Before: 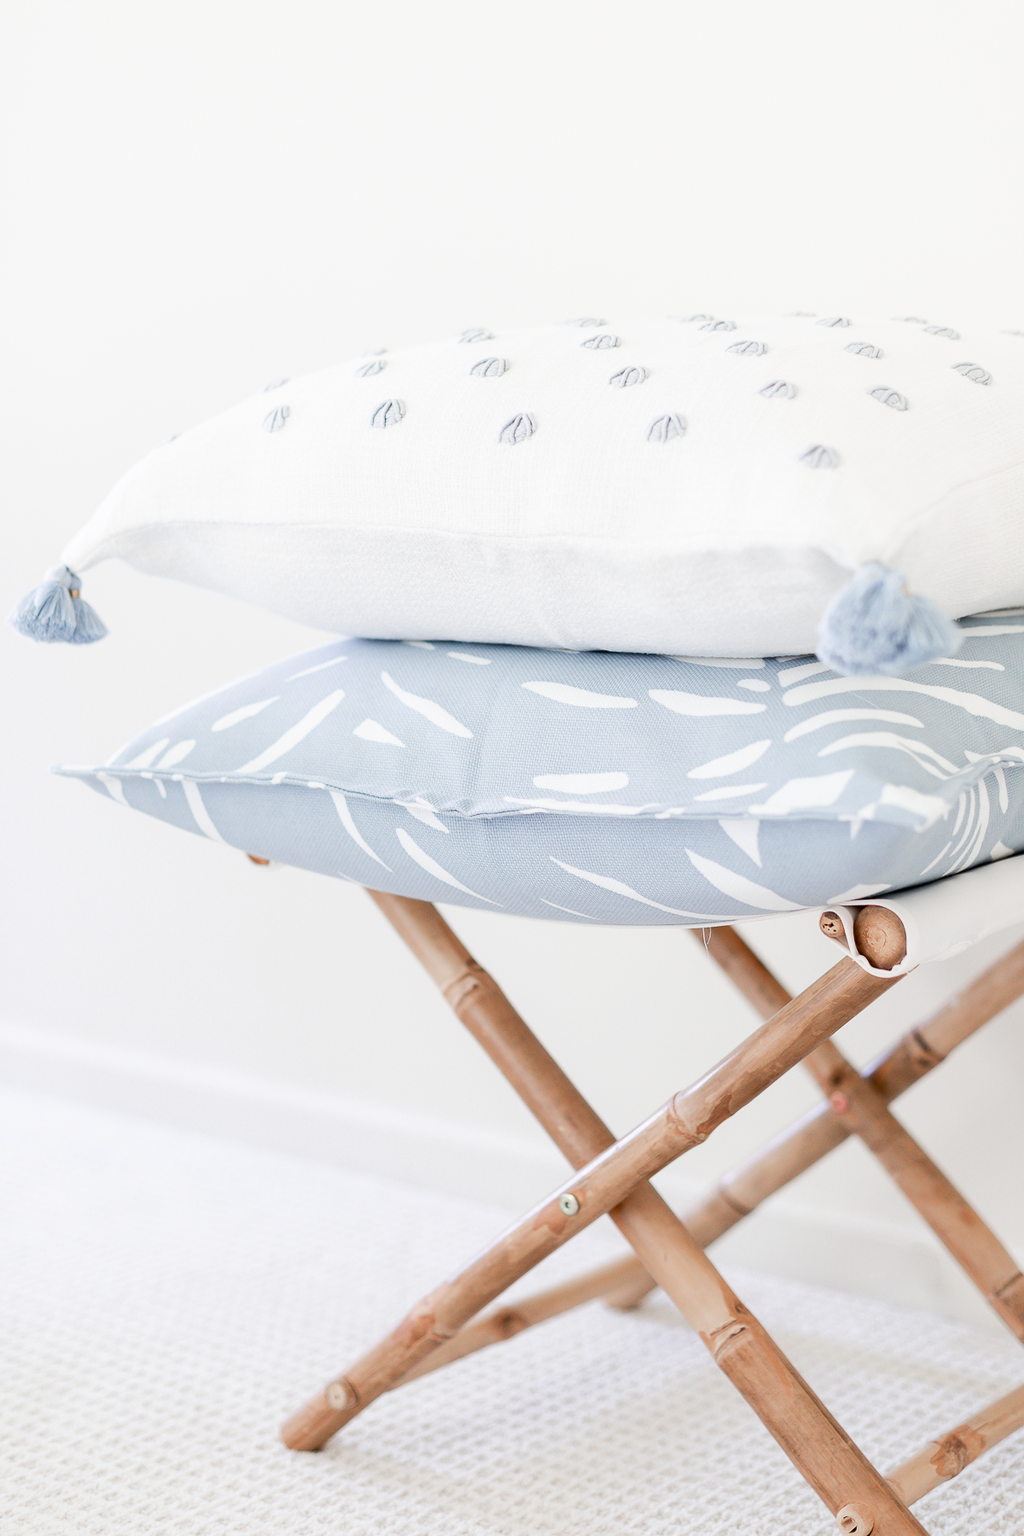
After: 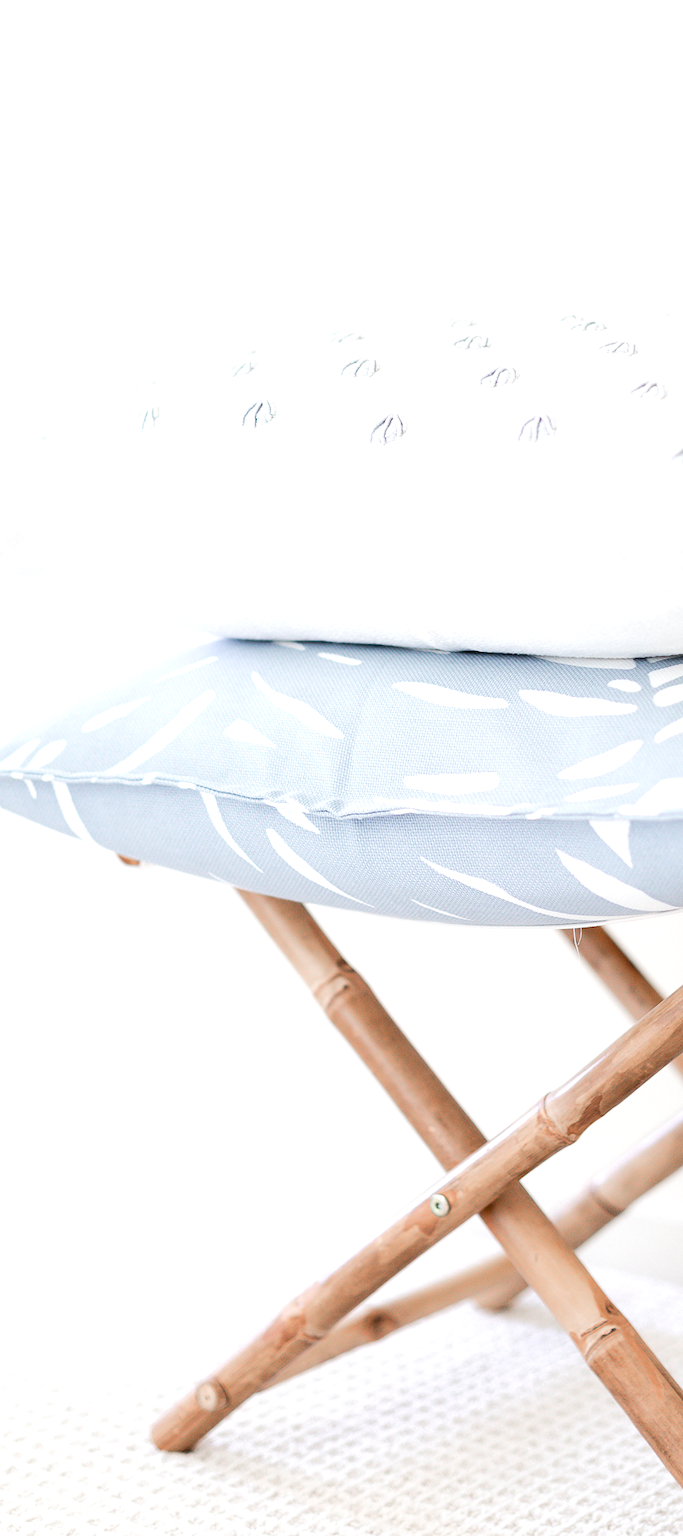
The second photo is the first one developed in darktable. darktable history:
tone equalizer: -8 EV -0.402 EV, -7 EV -0.396 EV, -6 EV -0.364 EV, -5 EV -0.24 EV, -3 EV 0.254 EV, -2 EV 0.309 EV, -1 EV 0.371 EV, +0 EV 0.396 EV, edges refinement/feathering 500, mask exposure compensation -1.57 EV, preserve details no
crop and rotate: left 12.691%, right 20.523%
